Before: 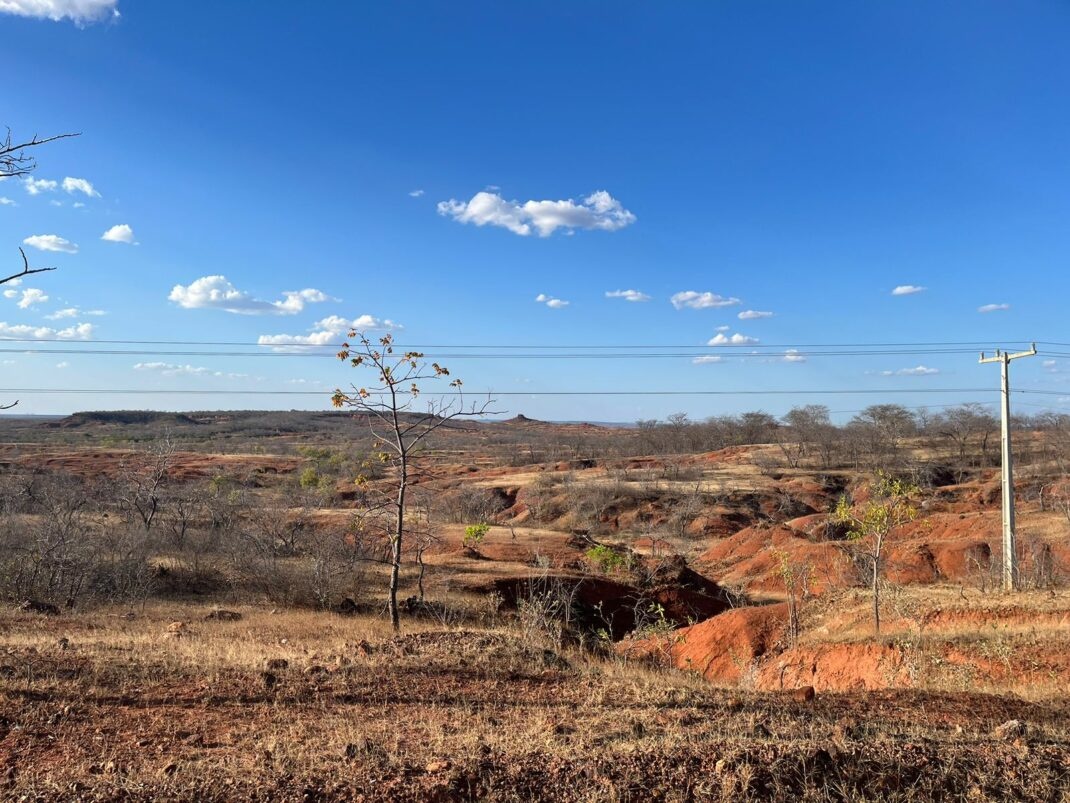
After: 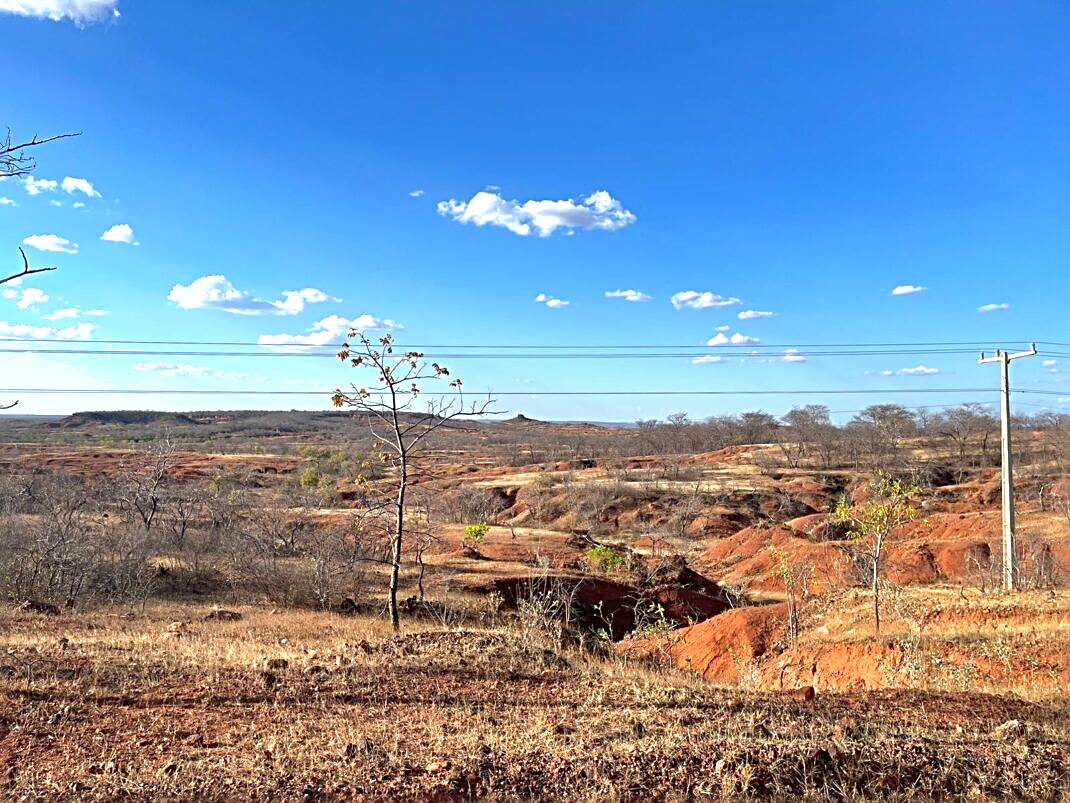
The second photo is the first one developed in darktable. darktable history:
exposure: exposure 0.655 EV, compensate highlight preservation false
shadows and highlights: on, module defaults
sharpen: radius 3.131
